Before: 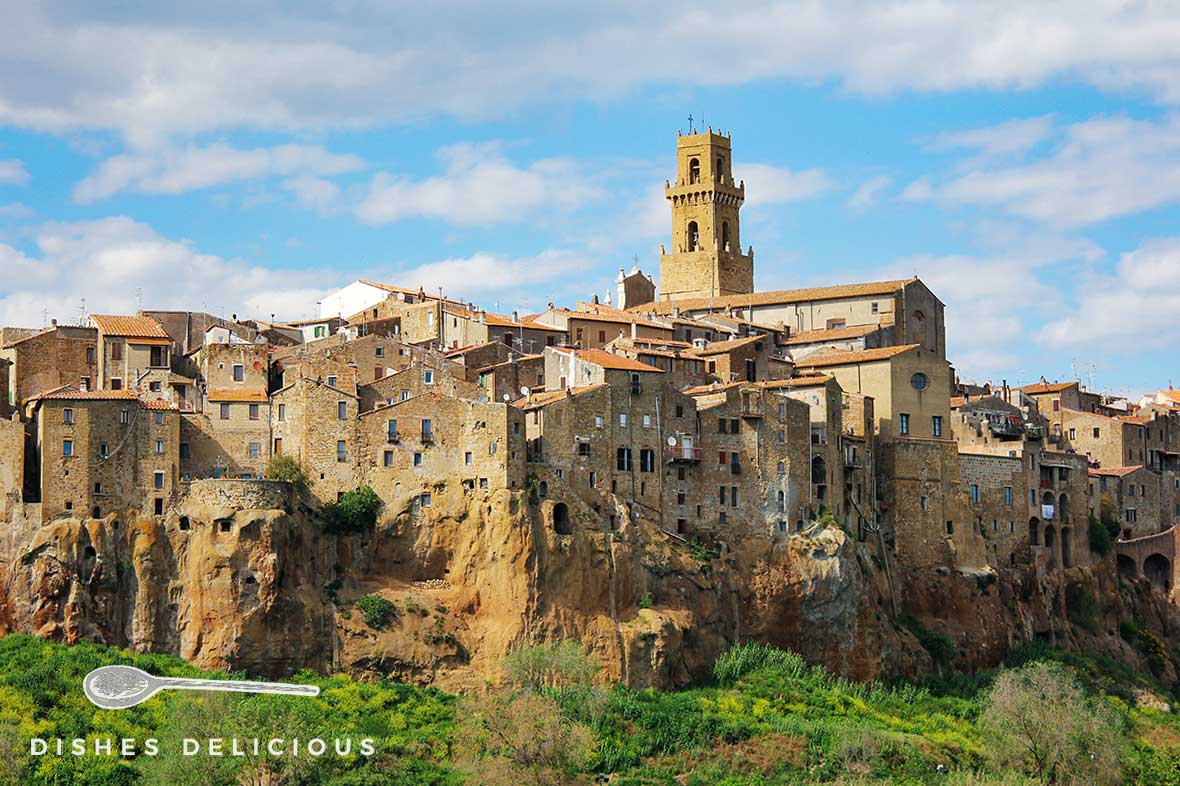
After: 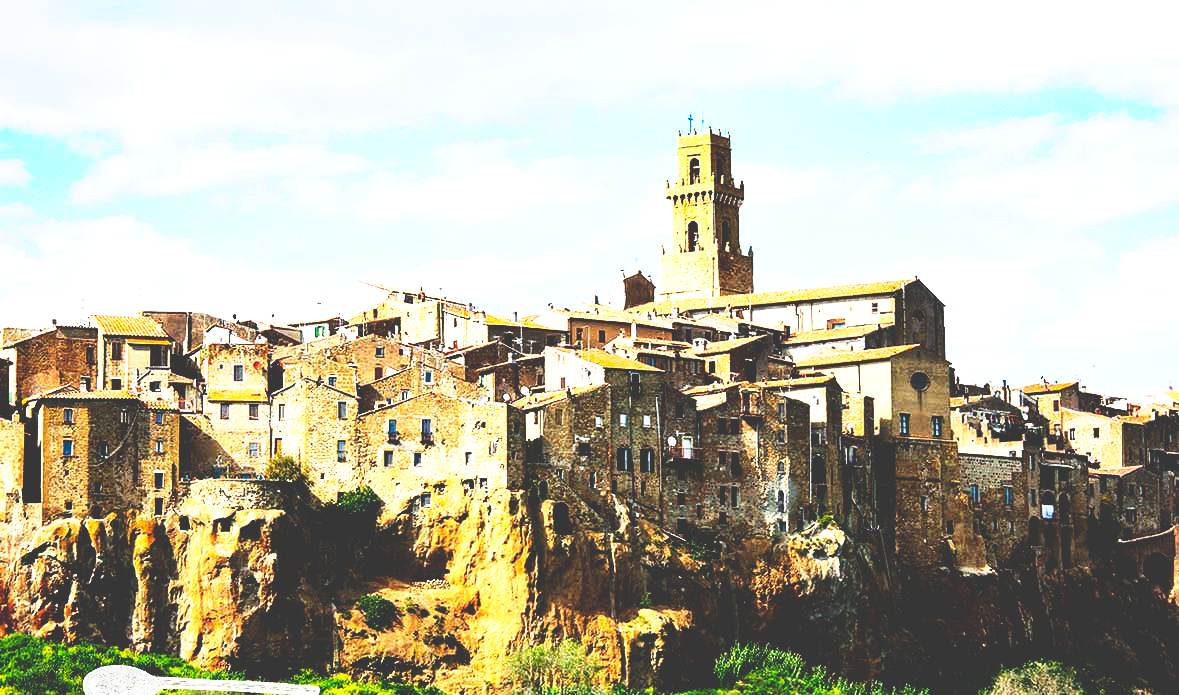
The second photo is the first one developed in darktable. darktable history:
color zones: curves: ch0 [(0, 0.5) (0.143, 0.5) (0.286, 0.5) (0.429, 0.5) (0.62, 0.489) (0.714, 0.445) (0.844, 0.496) (1, 0.5)]; ch1 [(0, 0.5) (0.143, 0.5) (0.286, 0.5) (0.429, 0.5) (0.571, 0.5) (0.714, 0.523) (0.857, 0.5) (1, 0.5)]
exposure: black level correction 0.031, exposure 0.304 EV, compensate highlight preservation false
base curve: curves: ch0 [(0, 0.036) (0.007, 0.037) (0.604, 0.887) (1, 1)], preserve colors none
crop and rotate: top 0%, bottom 11.49%
tone equalizer: -8 EV -0.75 EV, -7 EV -0.7 EV, -6 EV -0.6 EV, -5 EV -0.4 EV, -3 EV 0.4 EV, -2 EV 0.6 EV, -1 EV 0.7 EV, +0 EV 0.75 EV, edges refinement/feathering 500, mask exposure compensation -1.57 EV, preserve details no
